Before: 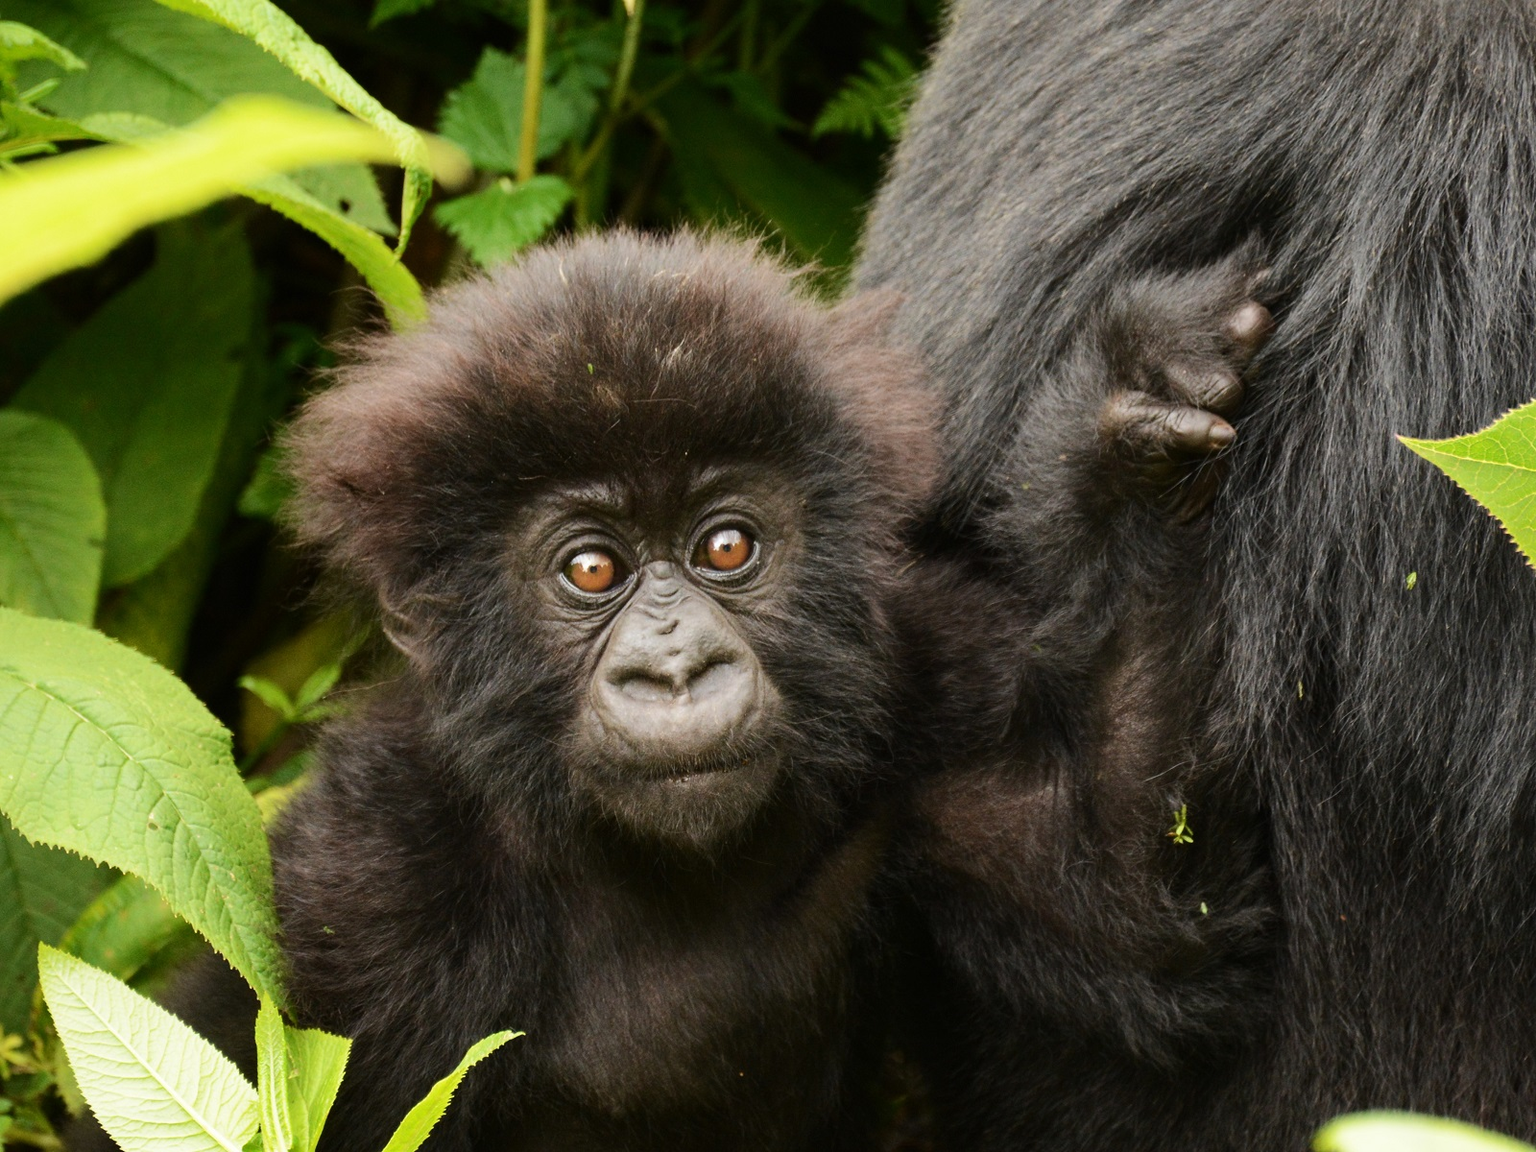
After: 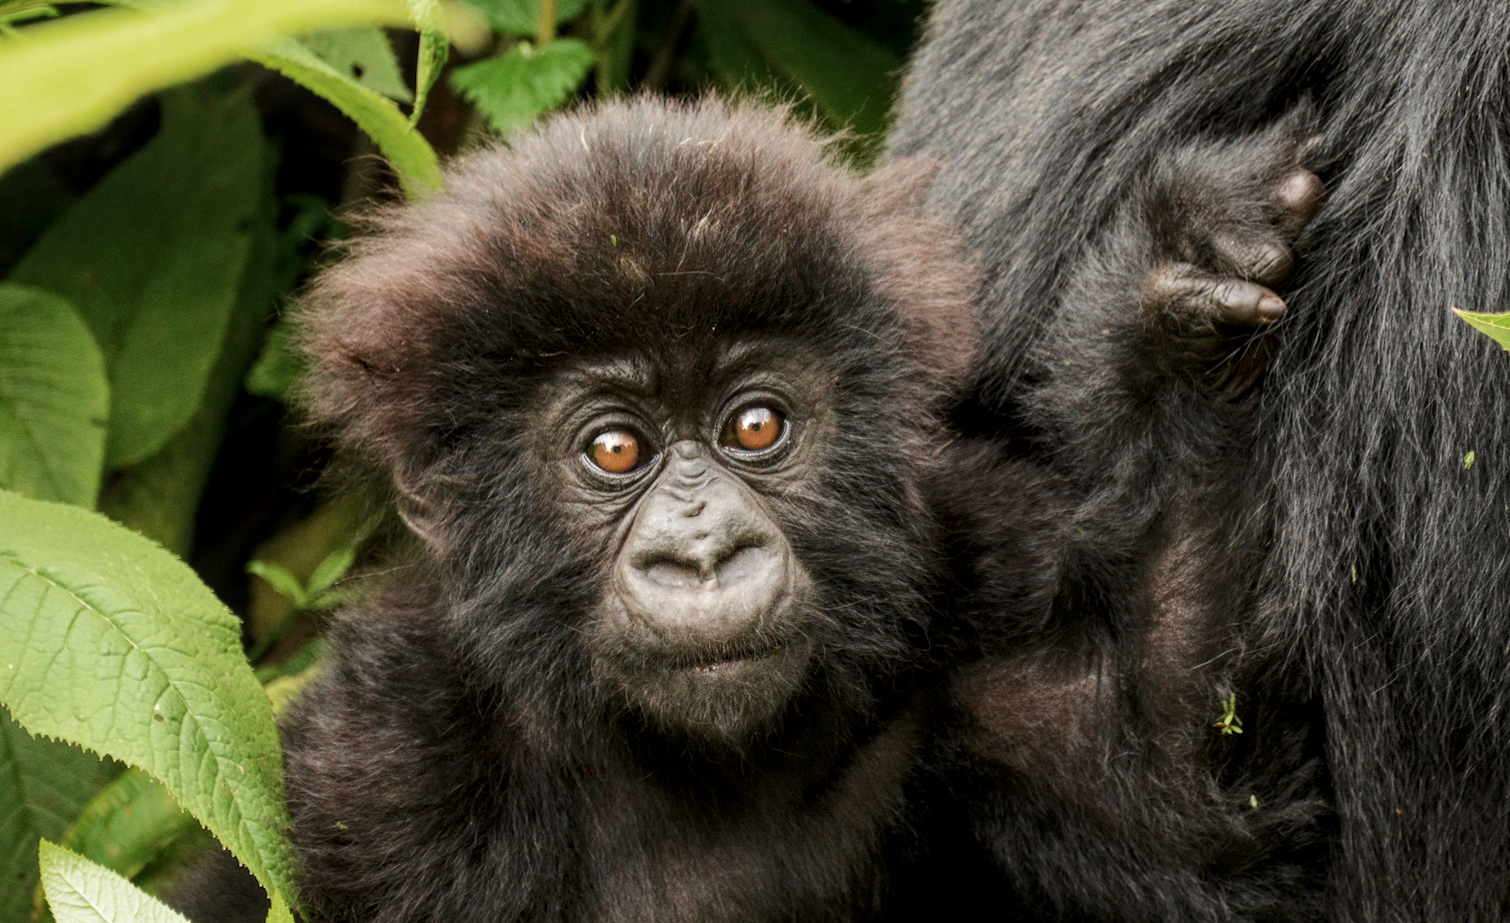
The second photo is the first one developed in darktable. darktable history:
color zones: curves: ch0 [(0, 0.5) (0.143, 0.5) (0.286, 0.456) (0.429, 0.5) (0.571, 0.5) (0.714, 0.5) (0.857, 0.5) (1, 0.5)]; ch1 [(0, 0.5) (0.143, 0.5) (0.286, 0.422) (0.429, 0.5) (0.571, 0.5) (0.714, 0.5) (0.857, 0.5) (1, 0.5)], mix 29.9%
crop and rotate: angle 0.082°, top 11.955%, right 5.438%, bottom 10.939%
local contrast: highlights 98%, shadows 90%, detail 160%, midtone range 0.2
